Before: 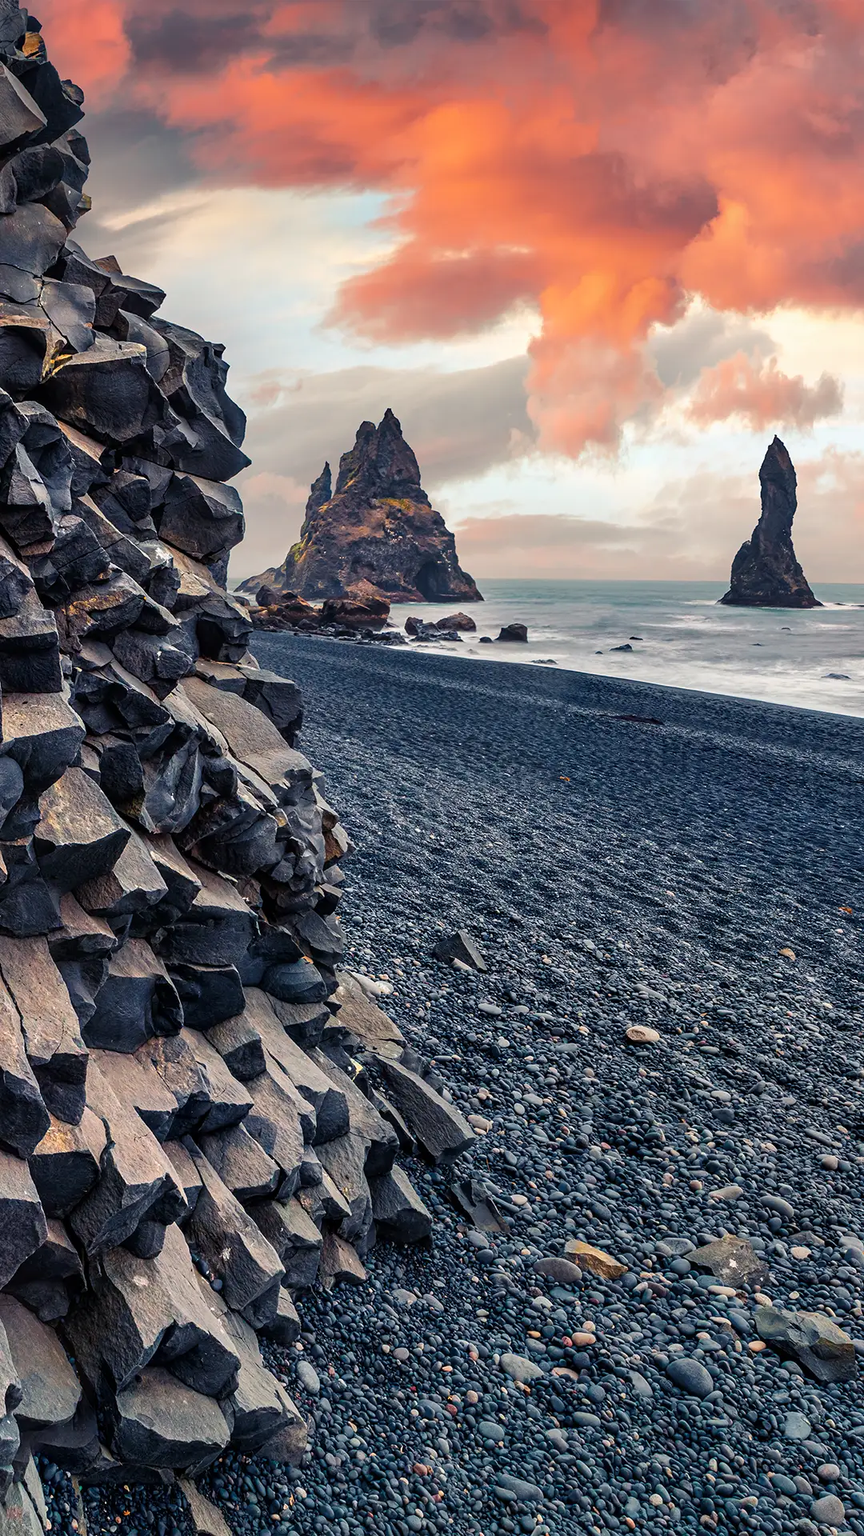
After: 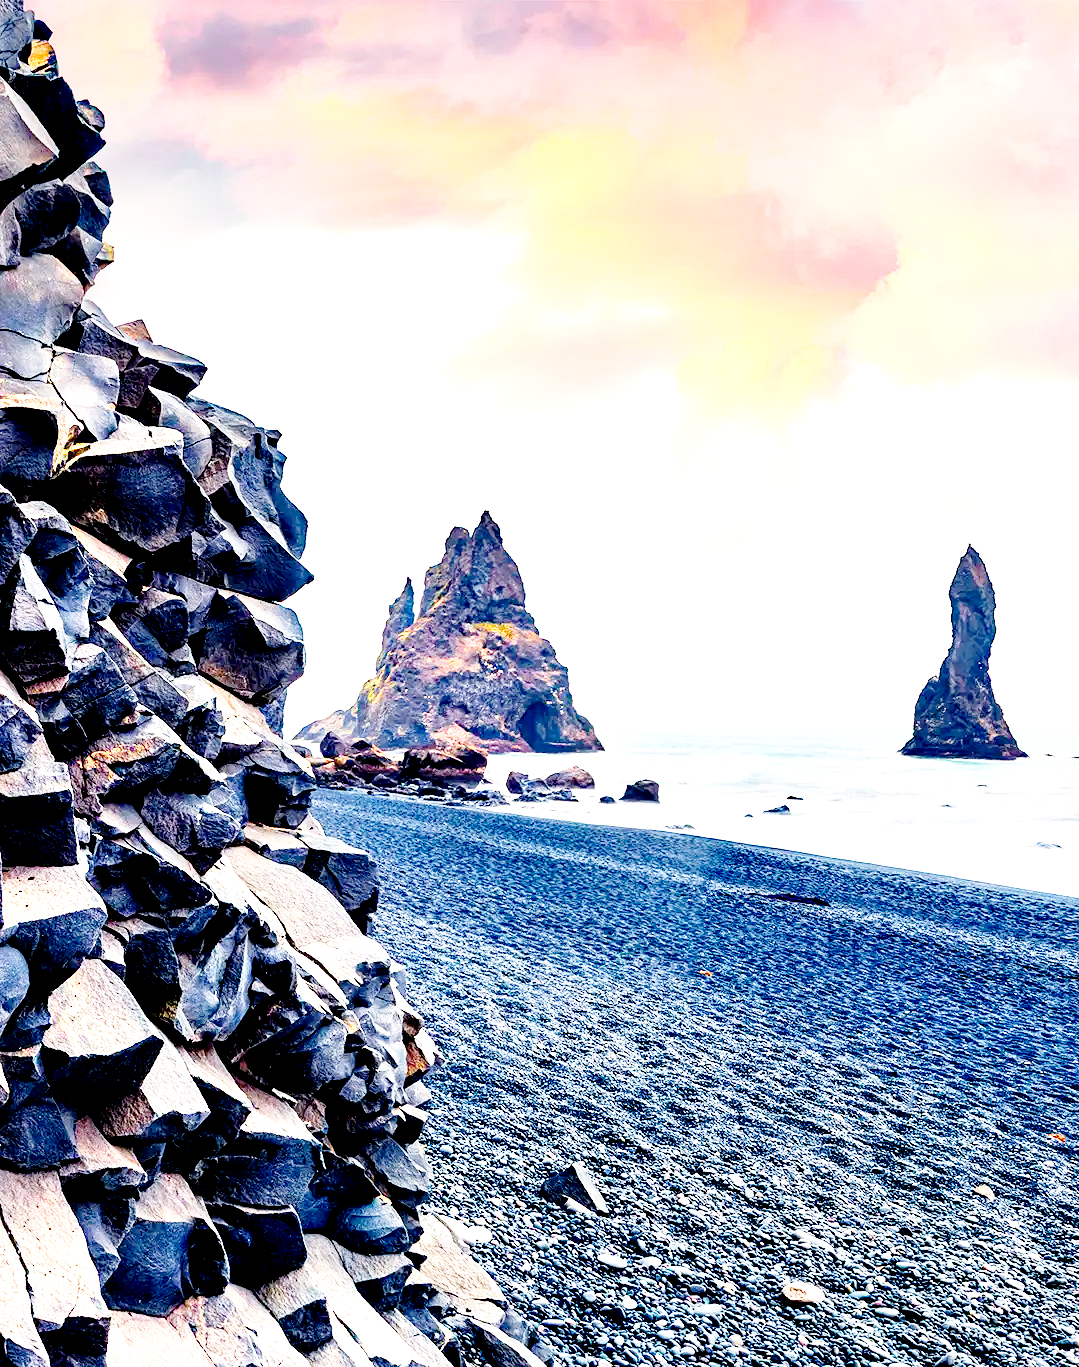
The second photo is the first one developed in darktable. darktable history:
crop: right 0%, bottom 28.779%
tone equalizer: edges refinement/feathering 500, mask exposure compensation -1.57 EV, preserve details no
base curve: curves: ch0 [(0, 0) (0.028, 0.03) (0.121, 0.232) (0.46, 0.748) (0.859, 0.968) (1, 1)], preserve colors none
contrast equalizer: octaves 7, y [[0.5, 0.488, 0.462, 0.461, 0.491, 0.5], [0.5 ×6], [0.5 ×6], [0 ×6], [0 ×6]]
exposure: black level correction 0.014, exposure 1.771 EV, compensate highlight preservation false
